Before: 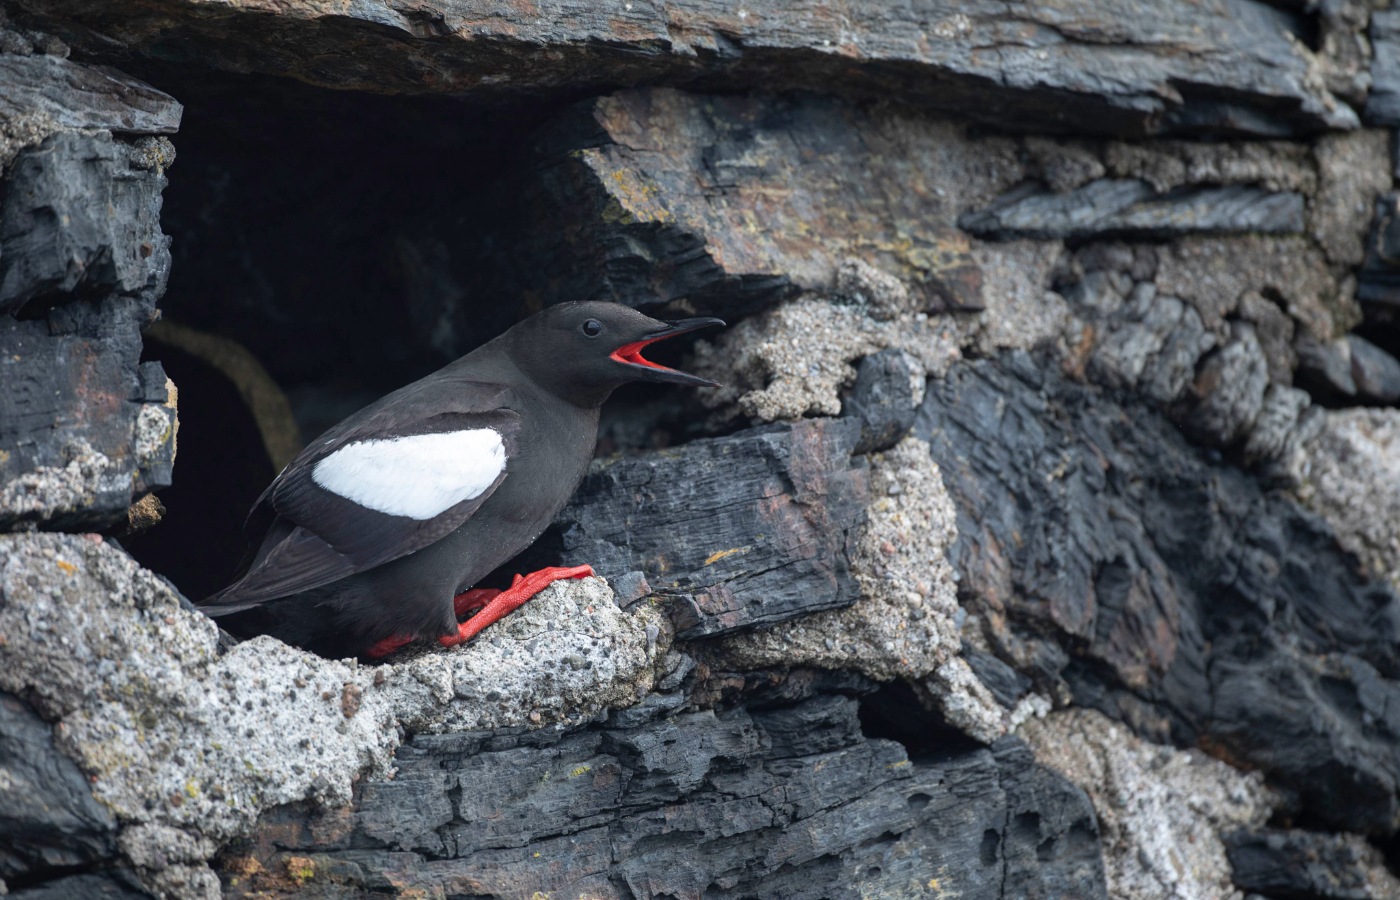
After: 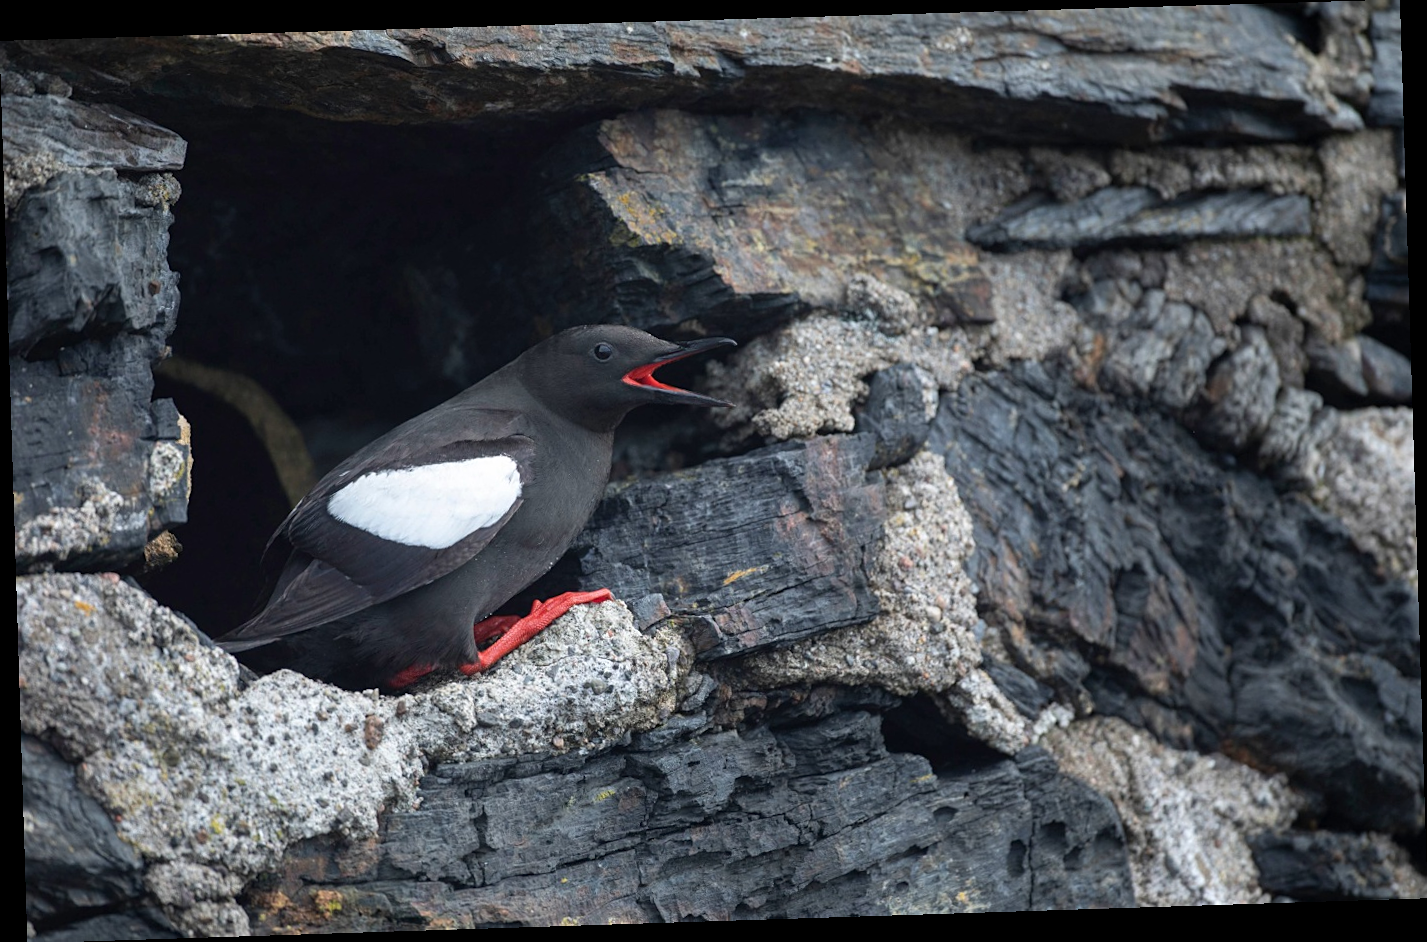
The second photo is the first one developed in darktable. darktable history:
sharpen: amount 0.2
rotate and perspective: rotation -1.77°, lens shift (horizontal) 0.004, automatic cropping off
